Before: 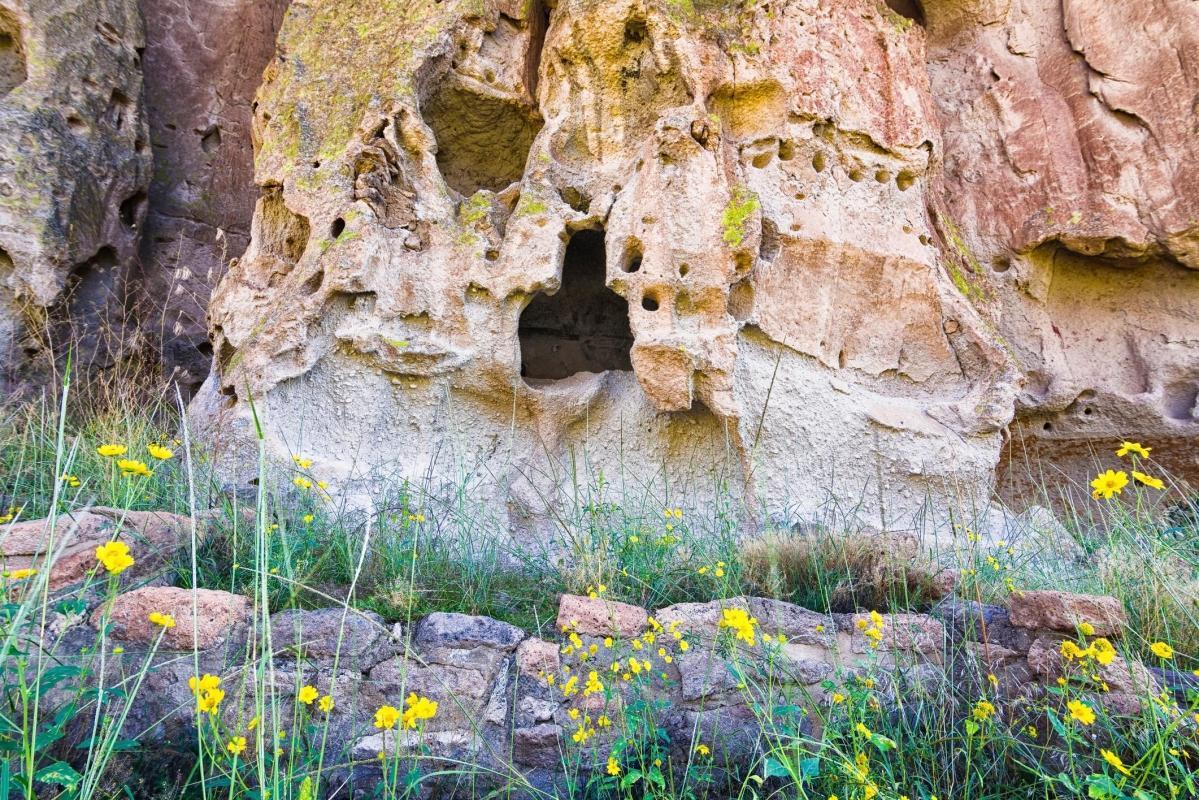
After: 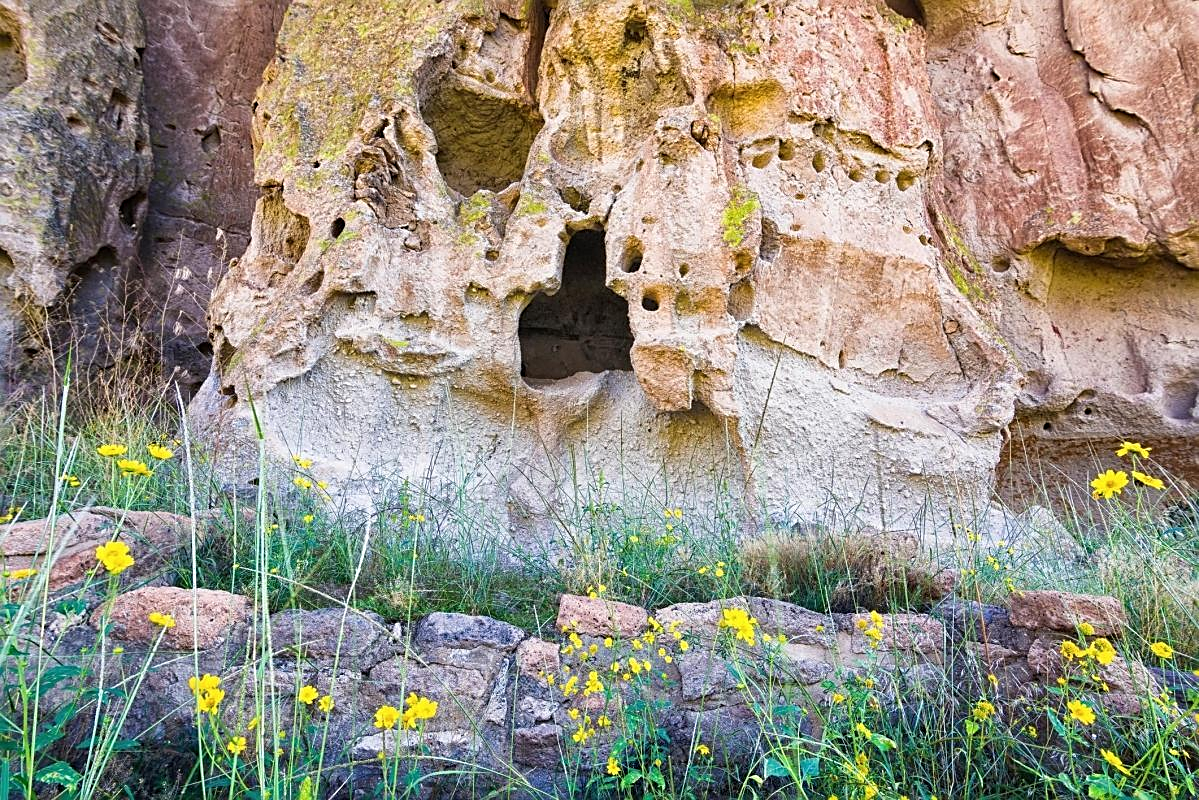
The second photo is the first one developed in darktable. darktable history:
sharpen: on, module defaults
color balance rgb: on, module defaults
